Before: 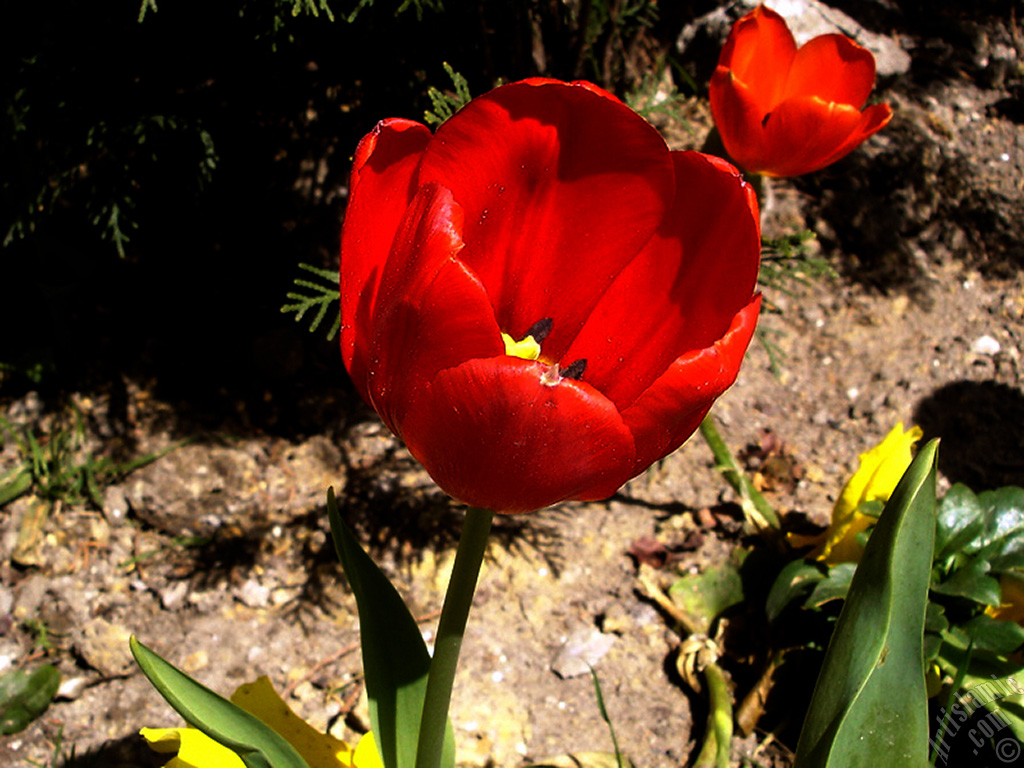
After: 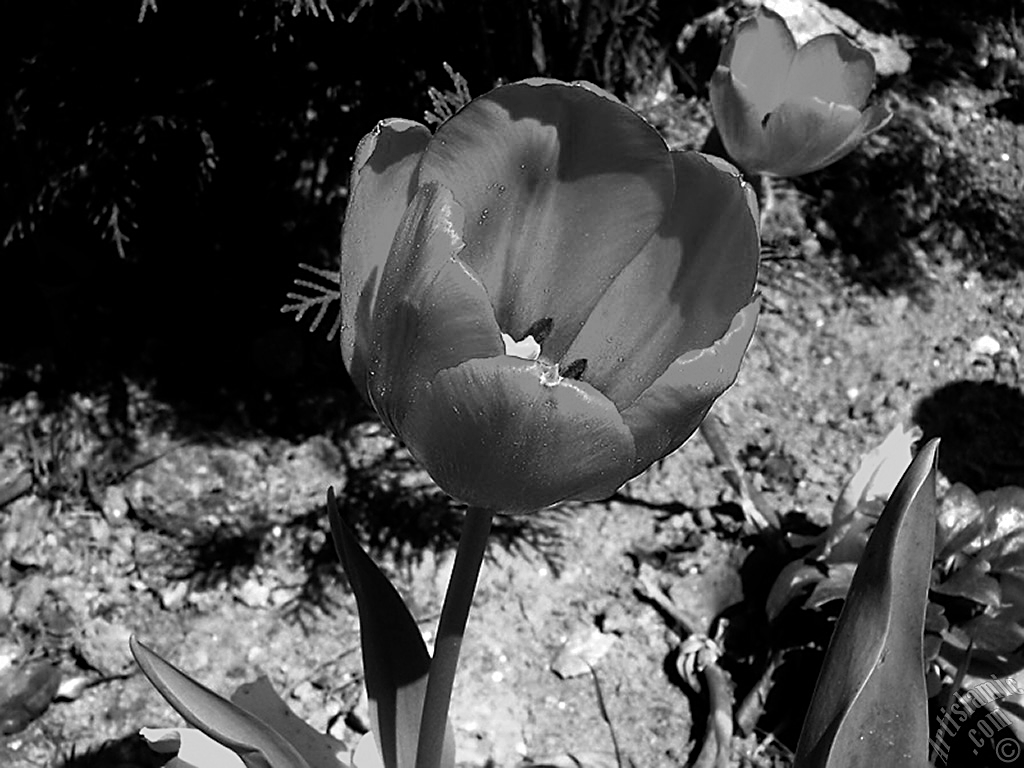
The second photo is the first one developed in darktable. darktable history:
sharpen: on, module defaults
color zones: curves: ch0 [(0, 0.613) (0.01, 0.613) (0.245, 0.448) (0.498, 0.529) (0.642, 0.665) (0.879, 0.777) (0.99, 0.613)]; ch1 [(0, 0) (0.143, 0) (0.286, 0) (0.429, 0) (0.571, 0) (0.714, 0) (0.857, 0)]
